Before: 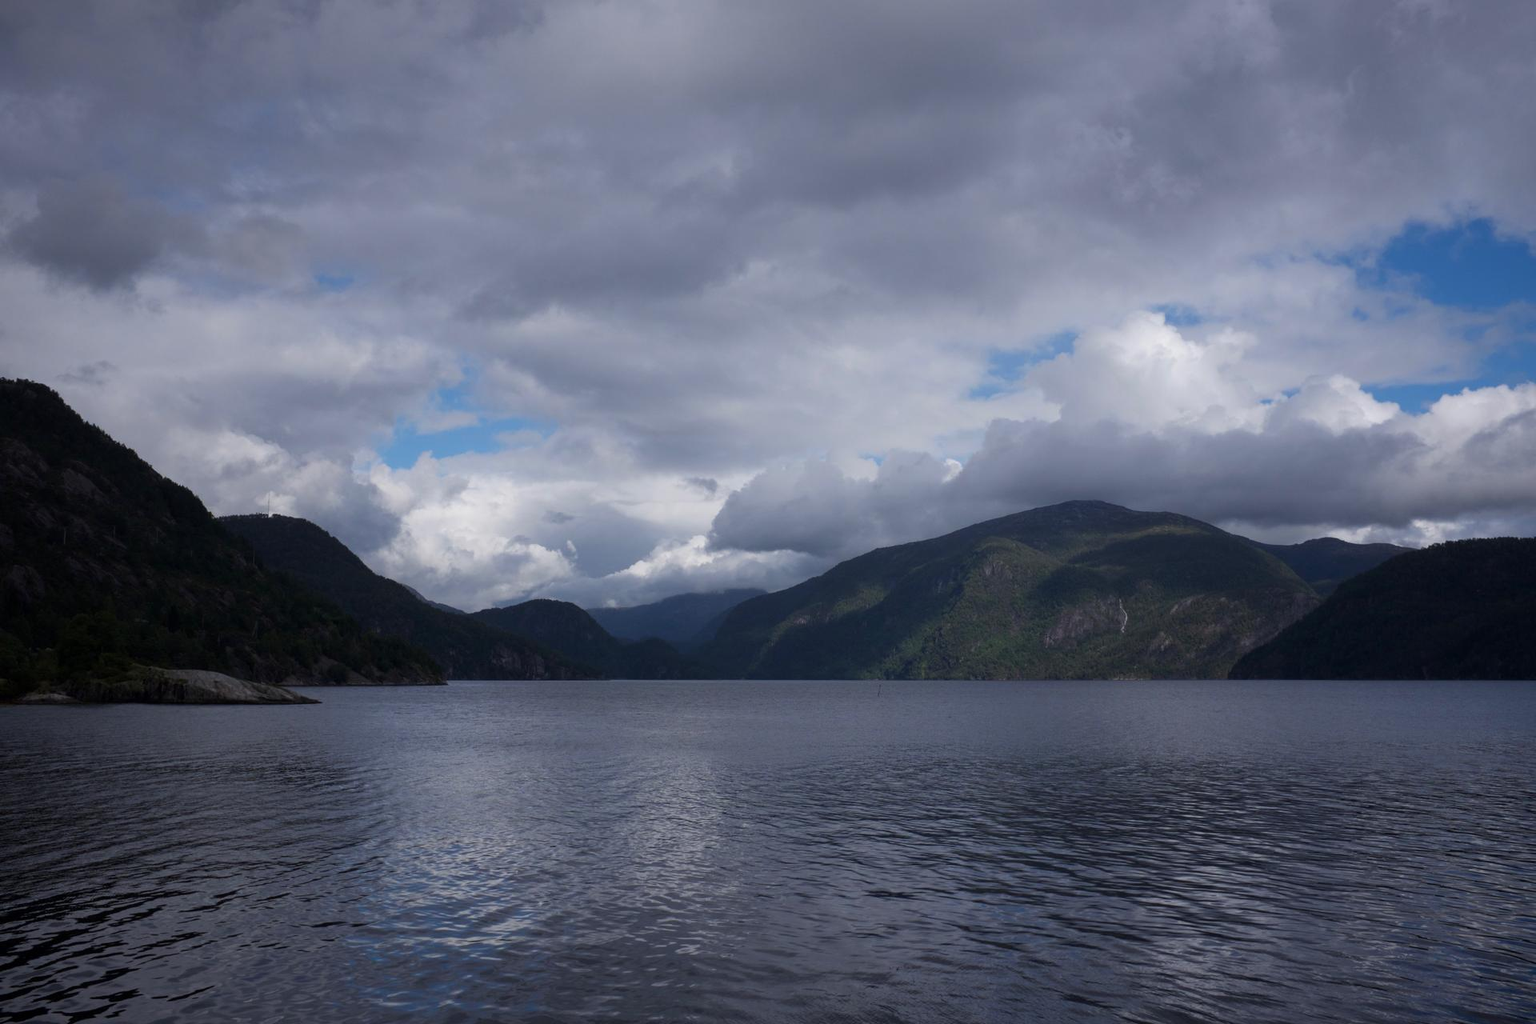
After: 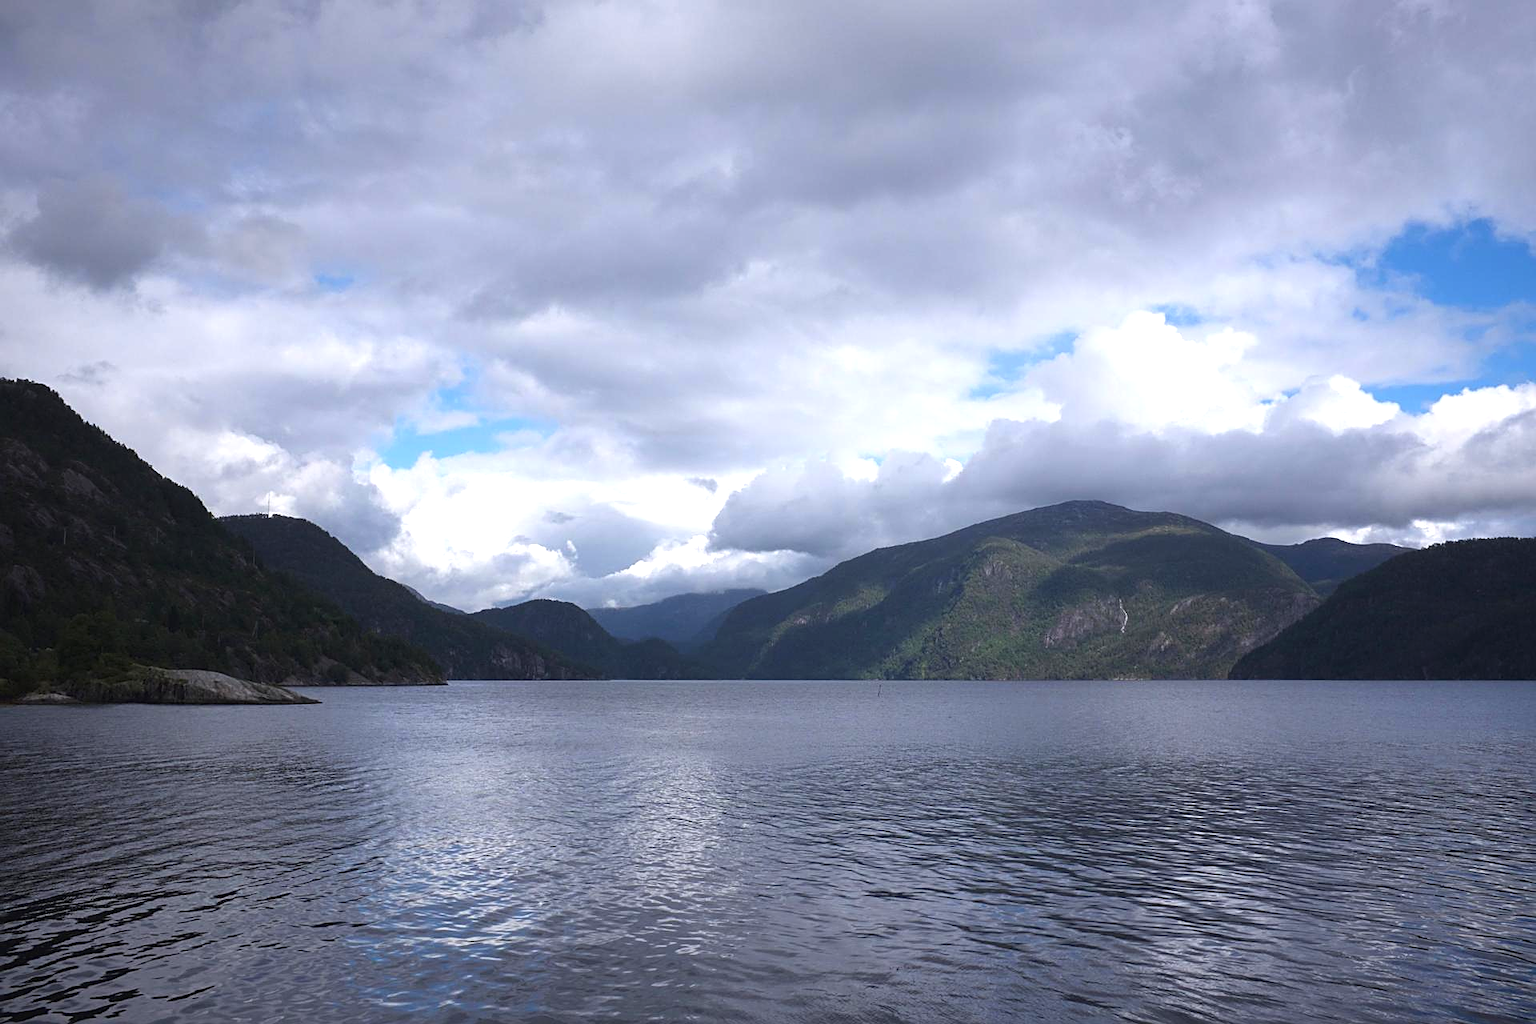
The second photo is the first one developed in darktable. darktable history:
exposure: black level correction -0.002, exposure 1.115 EV, compensate highlight preservation false
sharpen: on, module defaults
white balance: emerald 1
